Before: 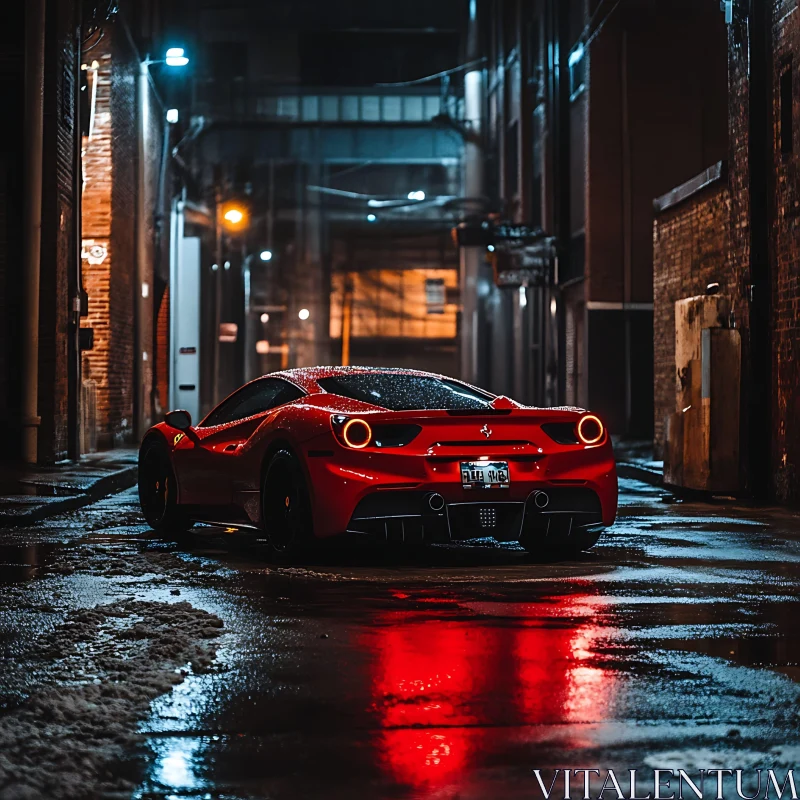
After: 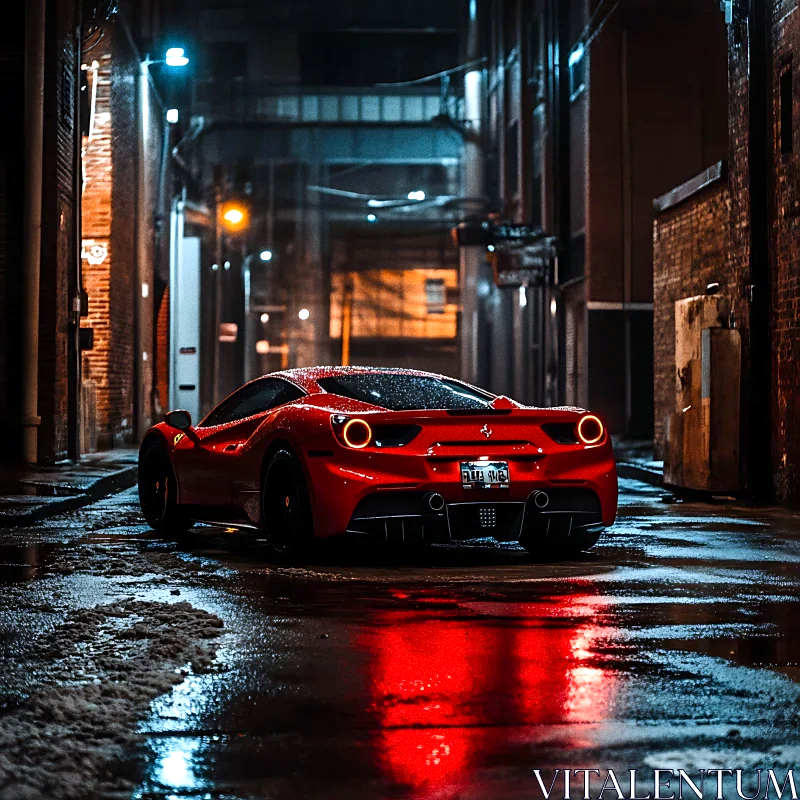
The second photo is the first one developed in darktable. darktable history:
grain: coarseness 0.09 ISO
exposure: black level correction 0.003, exposure 0.383 EV, compensate highlight preservation false
